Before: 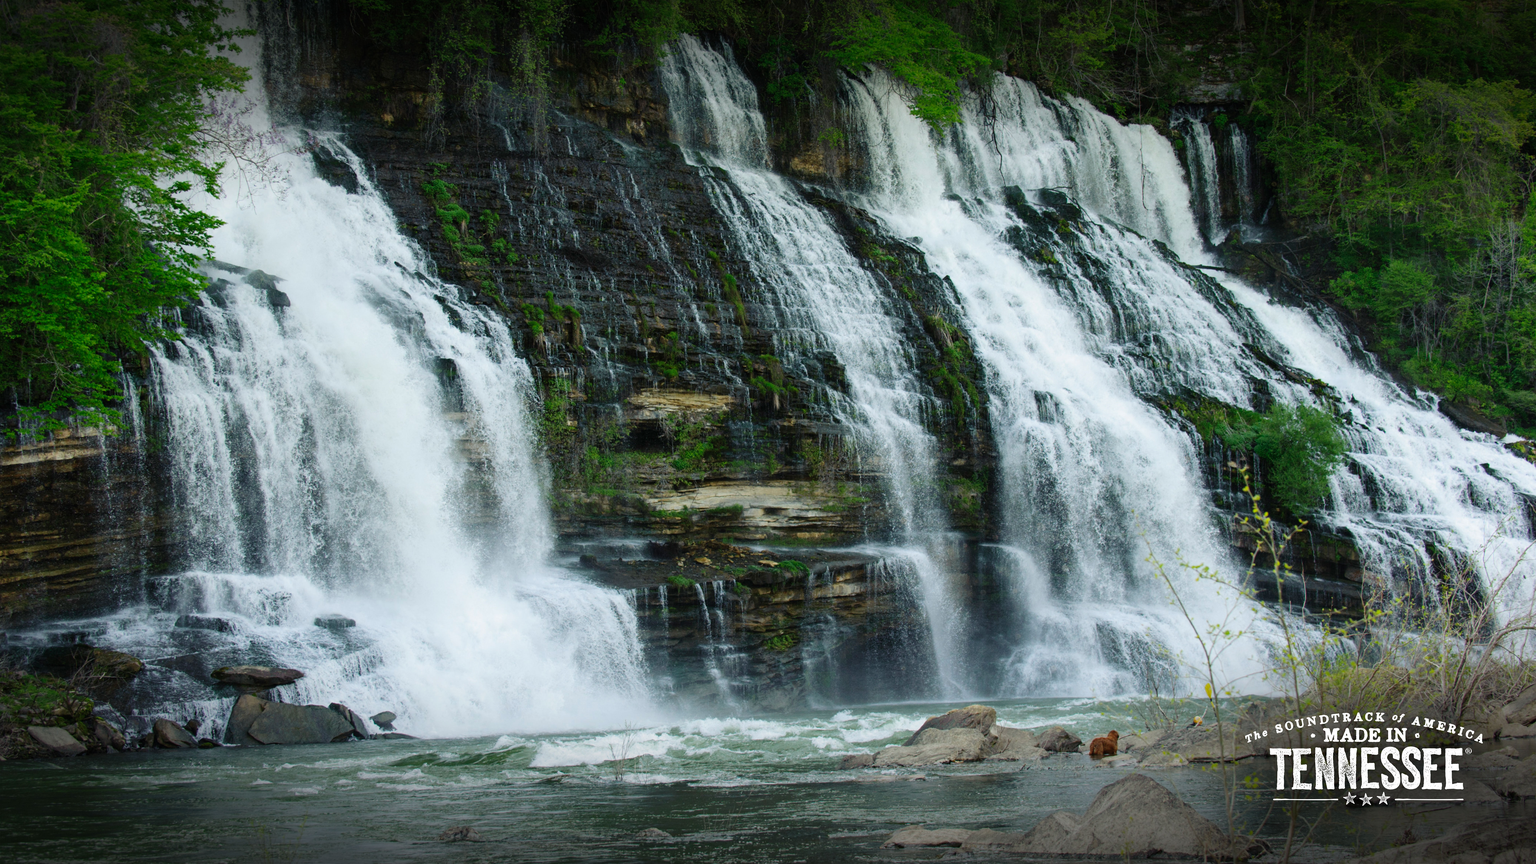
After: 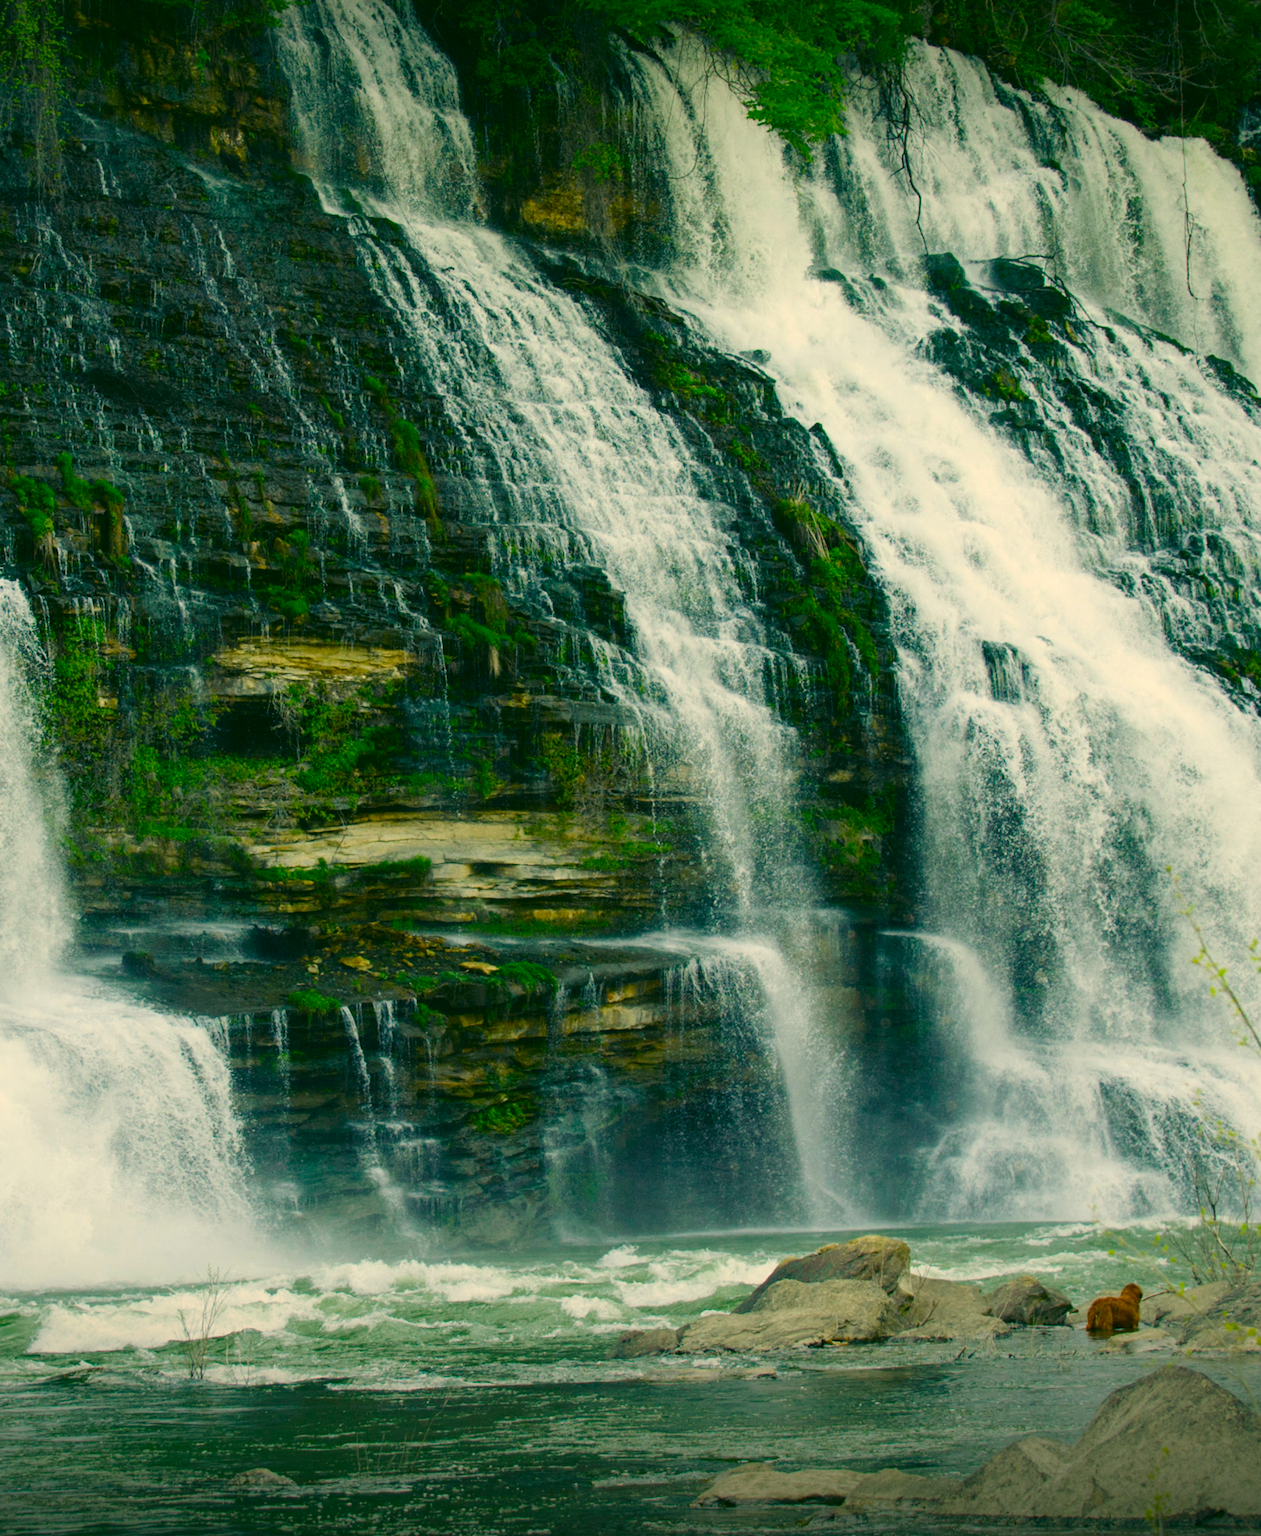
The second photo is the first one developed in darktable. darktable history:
crop: left 33.554%, top 6.033%, right 23.041%
color balance rgb: global offset › luminance 0.256%, global offset › hue 168.64°, linear chroma grading › global chroma 14.667%, perceptual saturation grading › global saturation 27.552%, perceptual saturation grading › highlights -24.877%, perceptual saturation grading › shadows 24.824%
color correction: highlights a* 4.96, highlights b* 23.97, shadows a* -15.95, shadows b* 3.89
